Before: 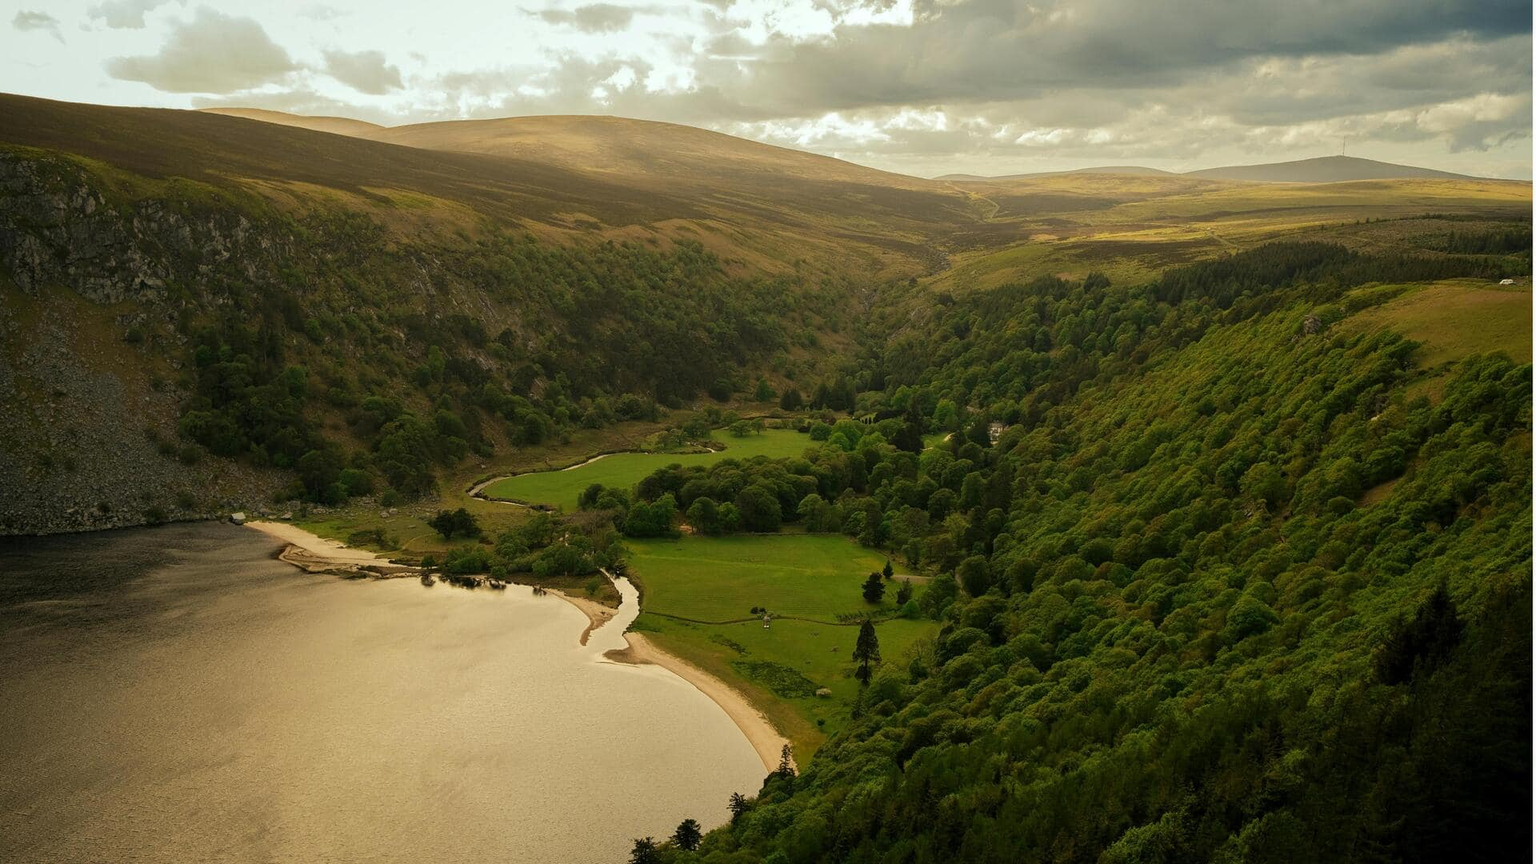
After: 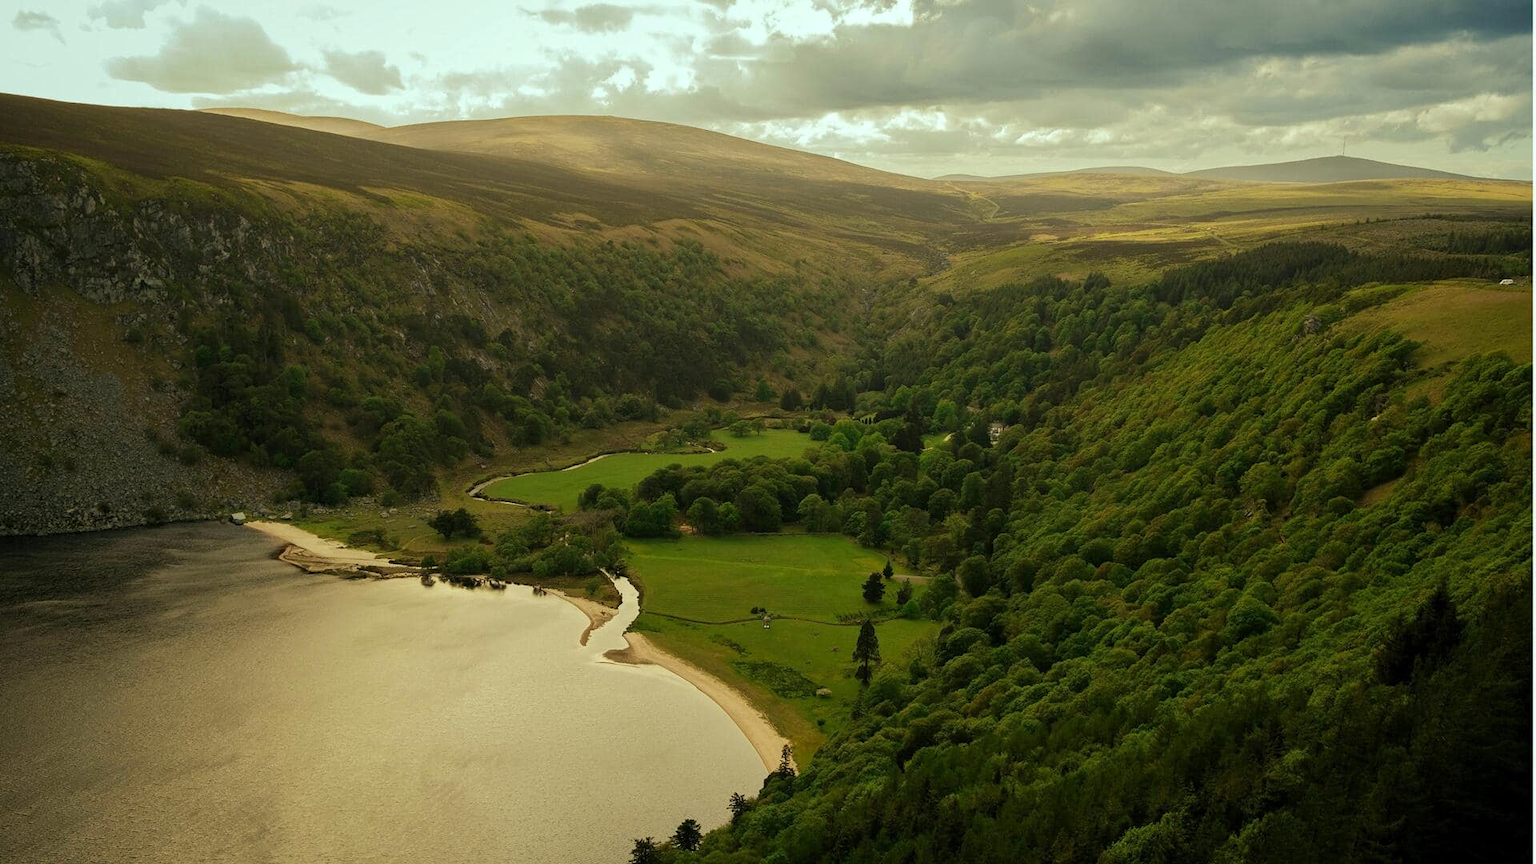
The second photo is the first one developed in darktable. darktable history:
color correction: highlights a* -6.45, highlights b* 0.483
